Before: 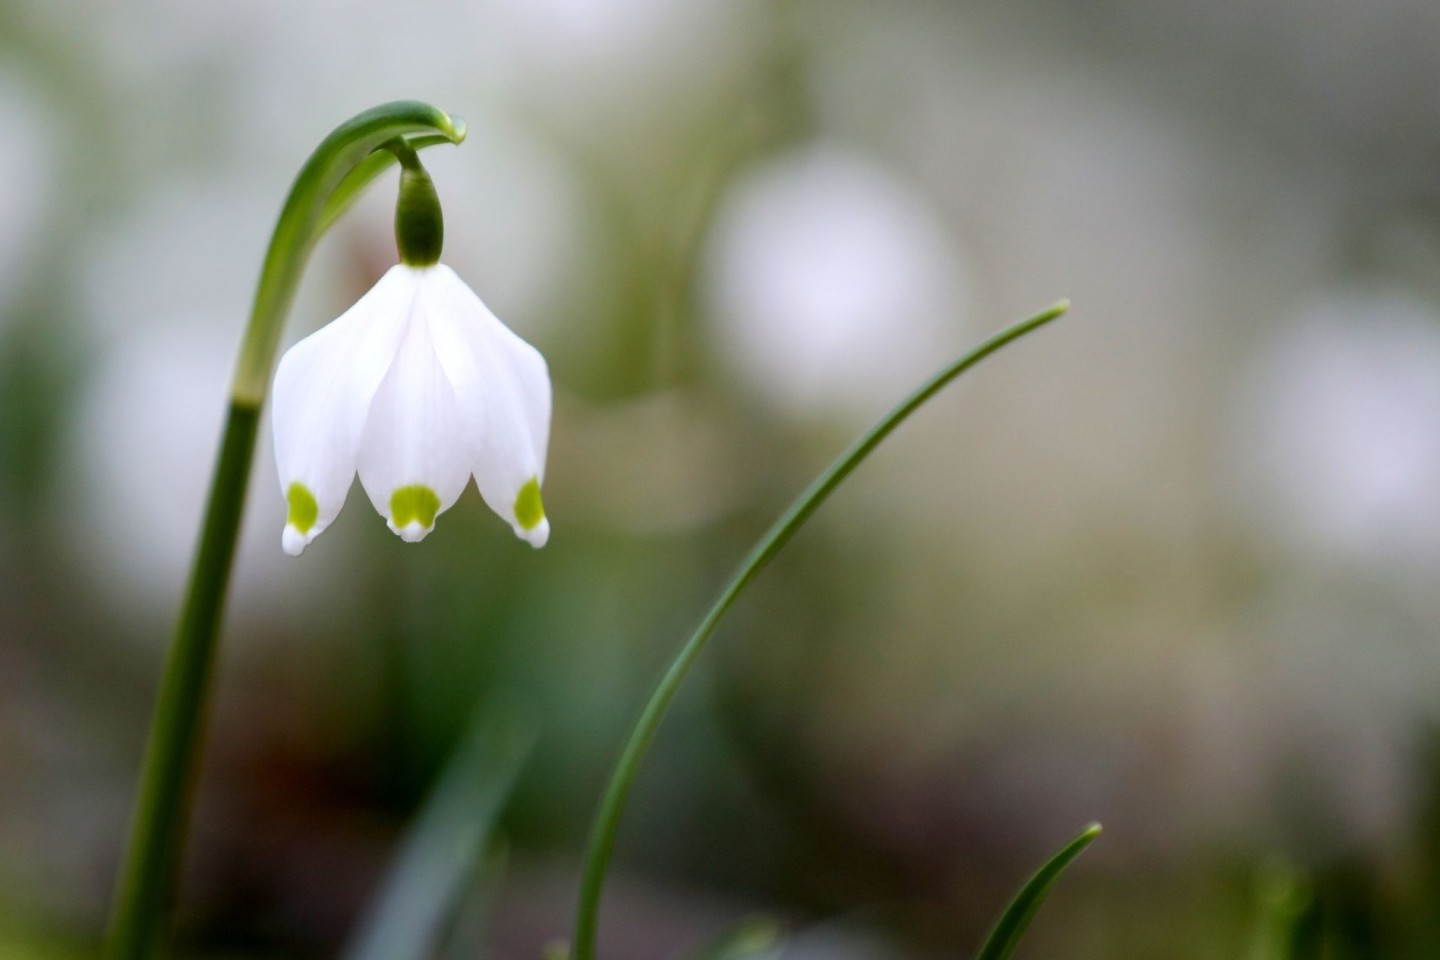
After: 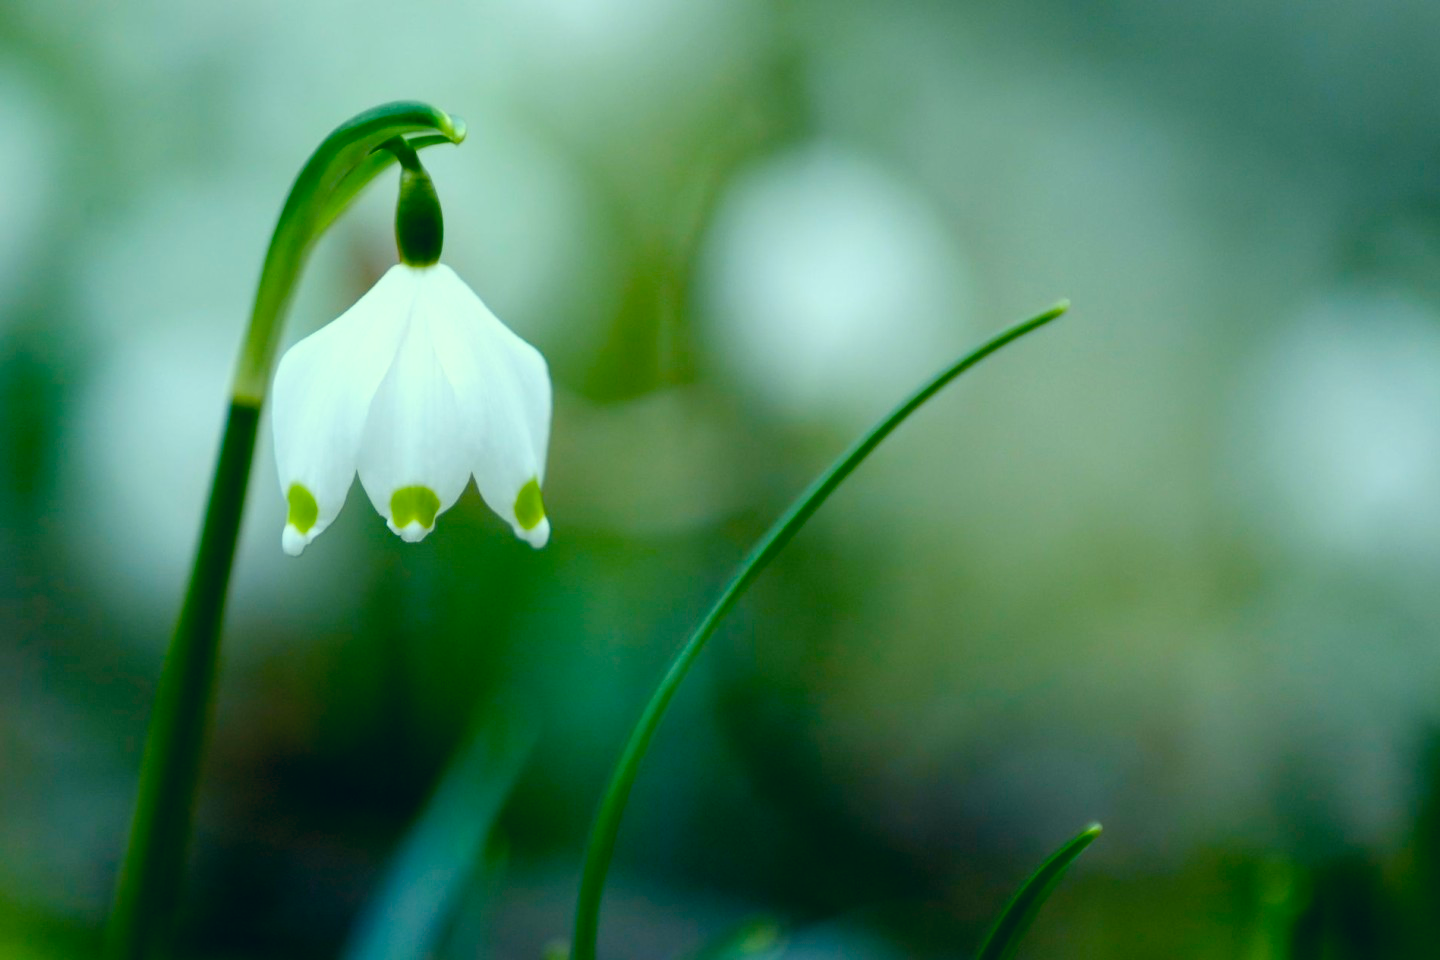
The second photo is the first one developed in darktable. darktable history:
color balance rgb: shadows lift › chroma 1.003%, shadows lift › hue 215.04°, perceptual saturation grading › global saturation 20%, perceptual saturation grading › highlights -24.977%, perceptual saturation grading › shadows 49.996%, global vibrance 18.132%
color correction: highlights a* -19.89, highlights b* 9.8, shadows a* -20.02, shadows b* -10.4
